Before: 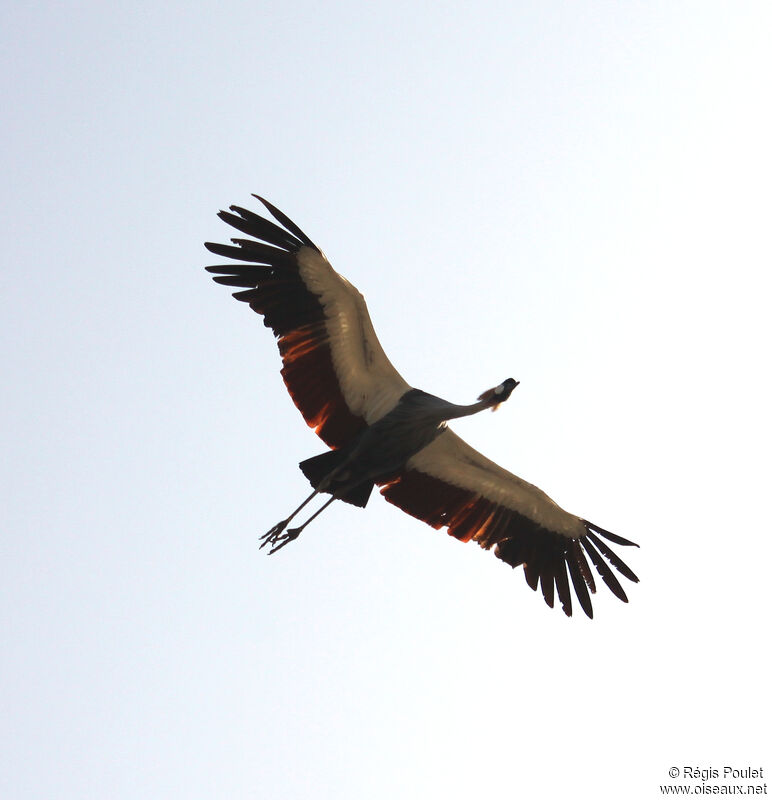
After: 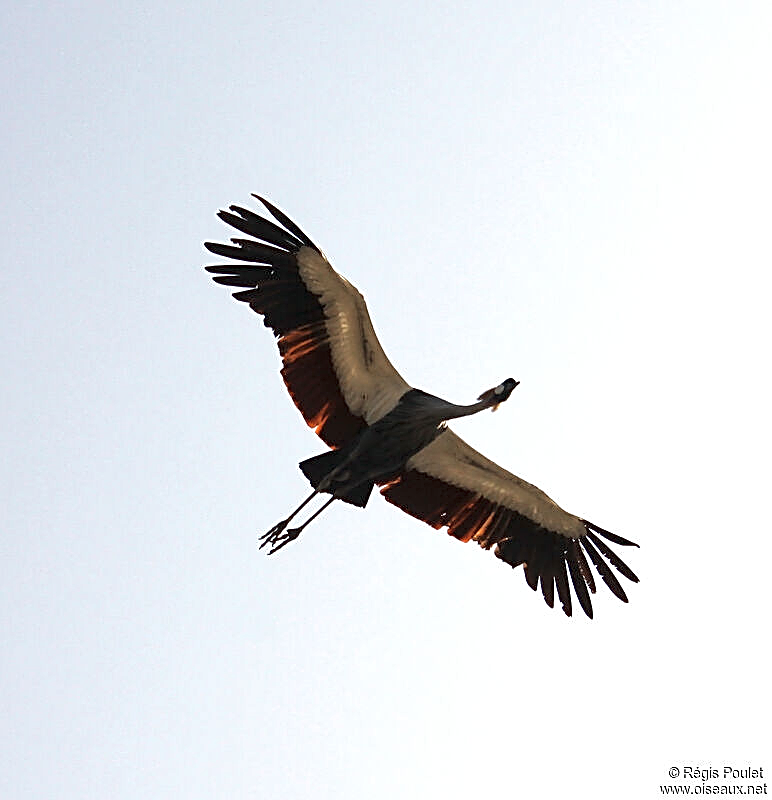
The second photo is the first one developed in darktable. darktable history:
local contrast: mode bilateral grid, contrast 20, coarseness 19, detail 163%, midtone range 0.2
sharpen: amount 1
